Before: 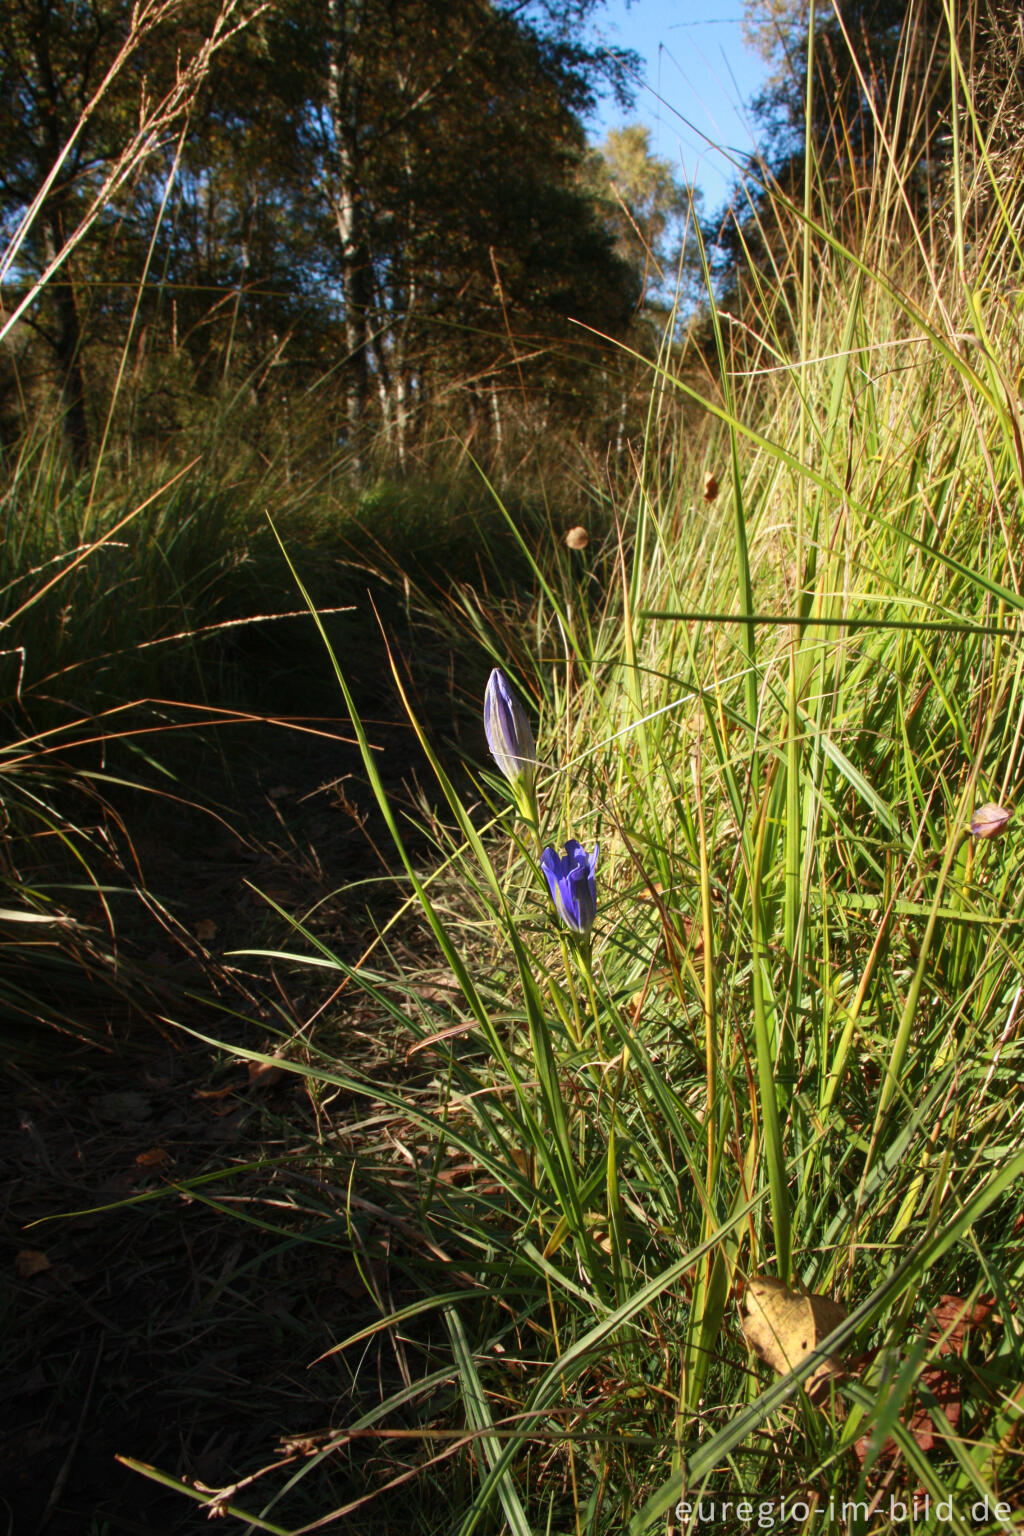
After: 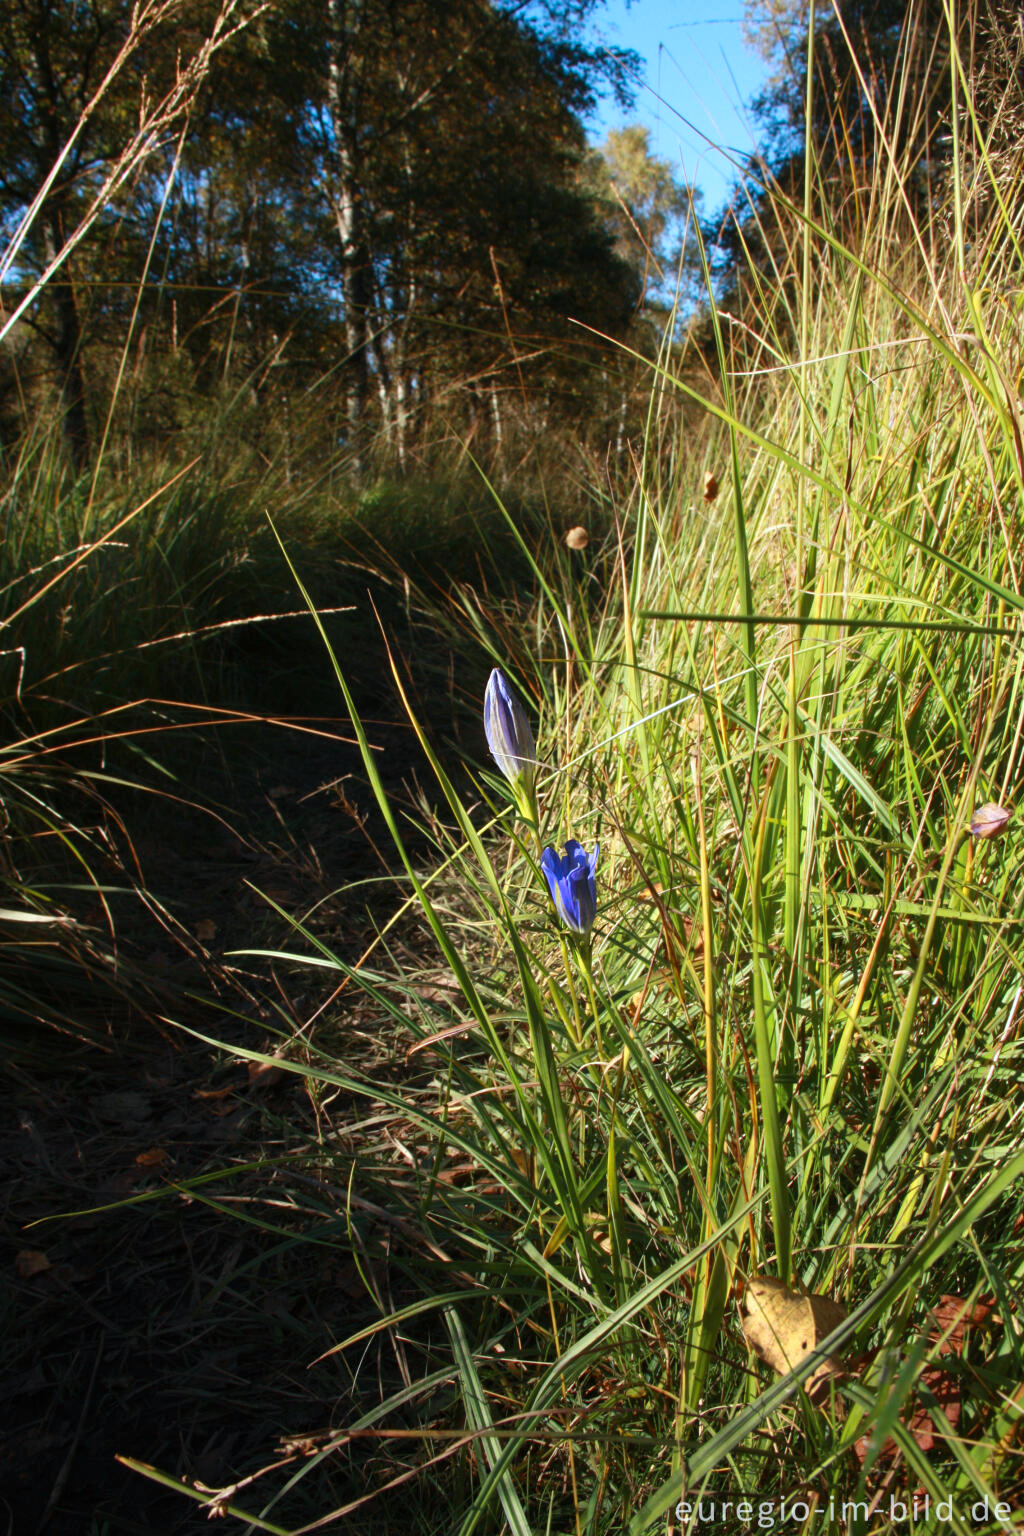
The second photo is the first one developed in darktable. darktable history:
color calibration: output R [1.063, -0.012, -0.003, 0], output G [0, 1.022, 0.021, 0], output B [-0.079, 0.047, 1, 0], x 0.371, y 0.377, temperature 4287.72 K
